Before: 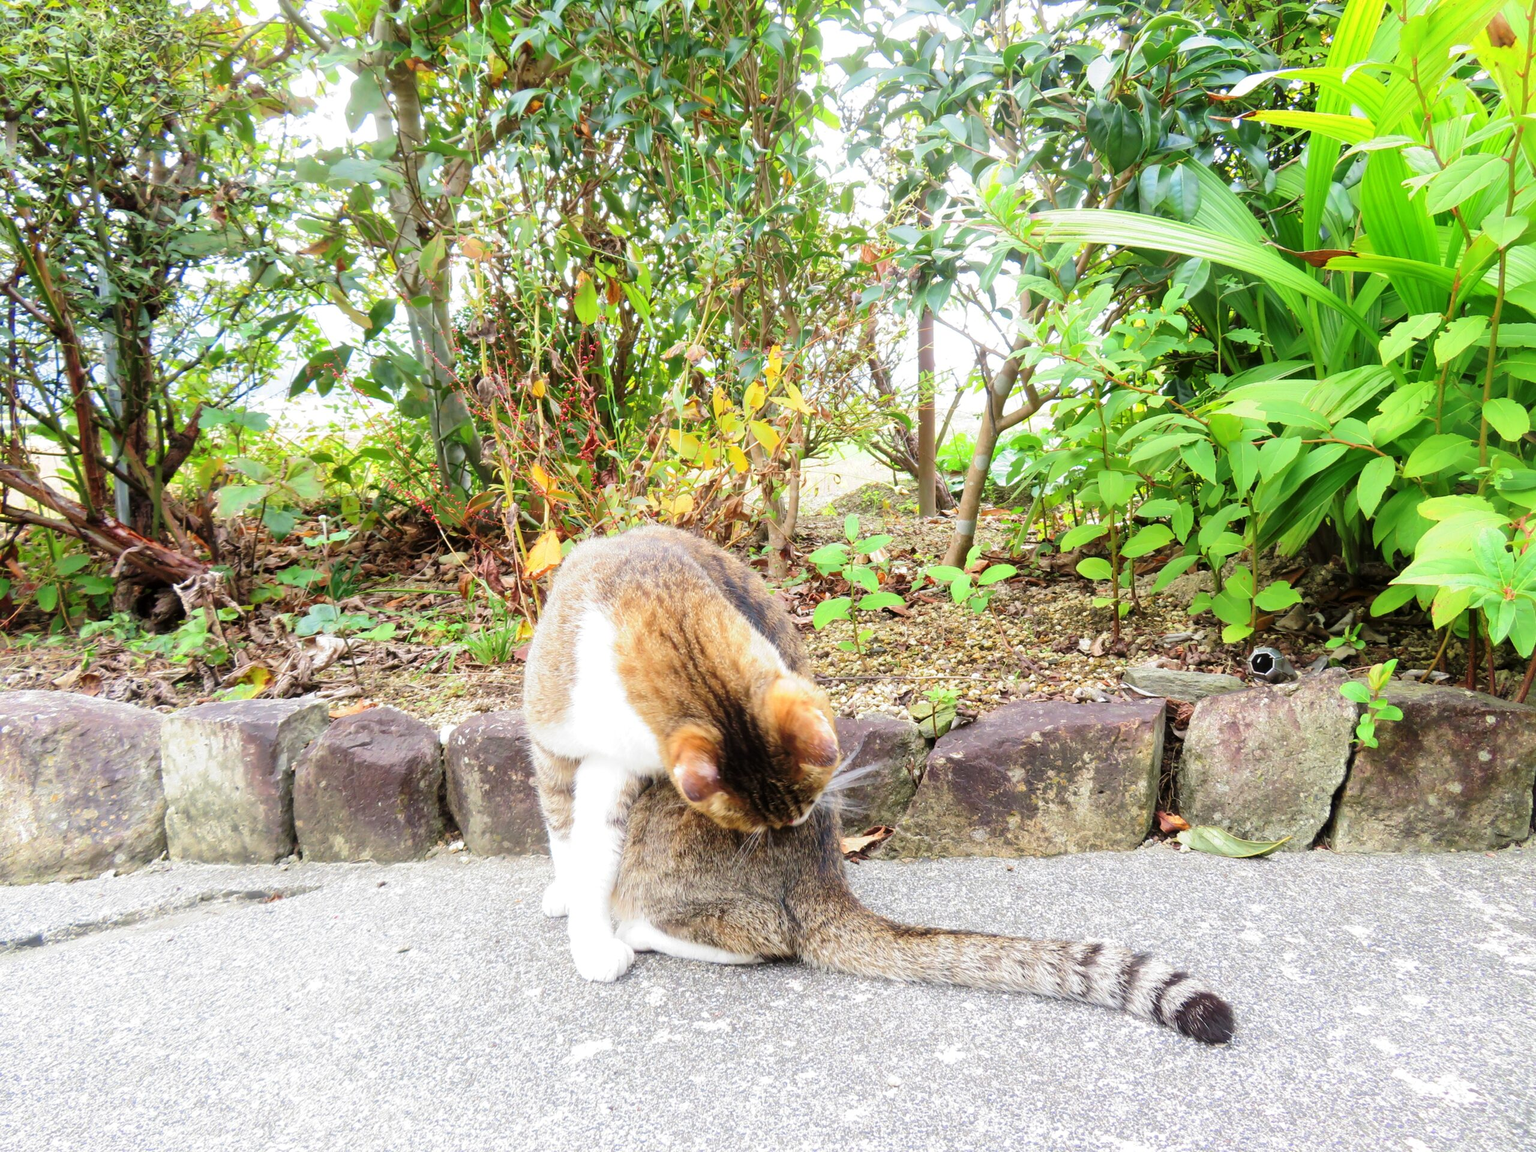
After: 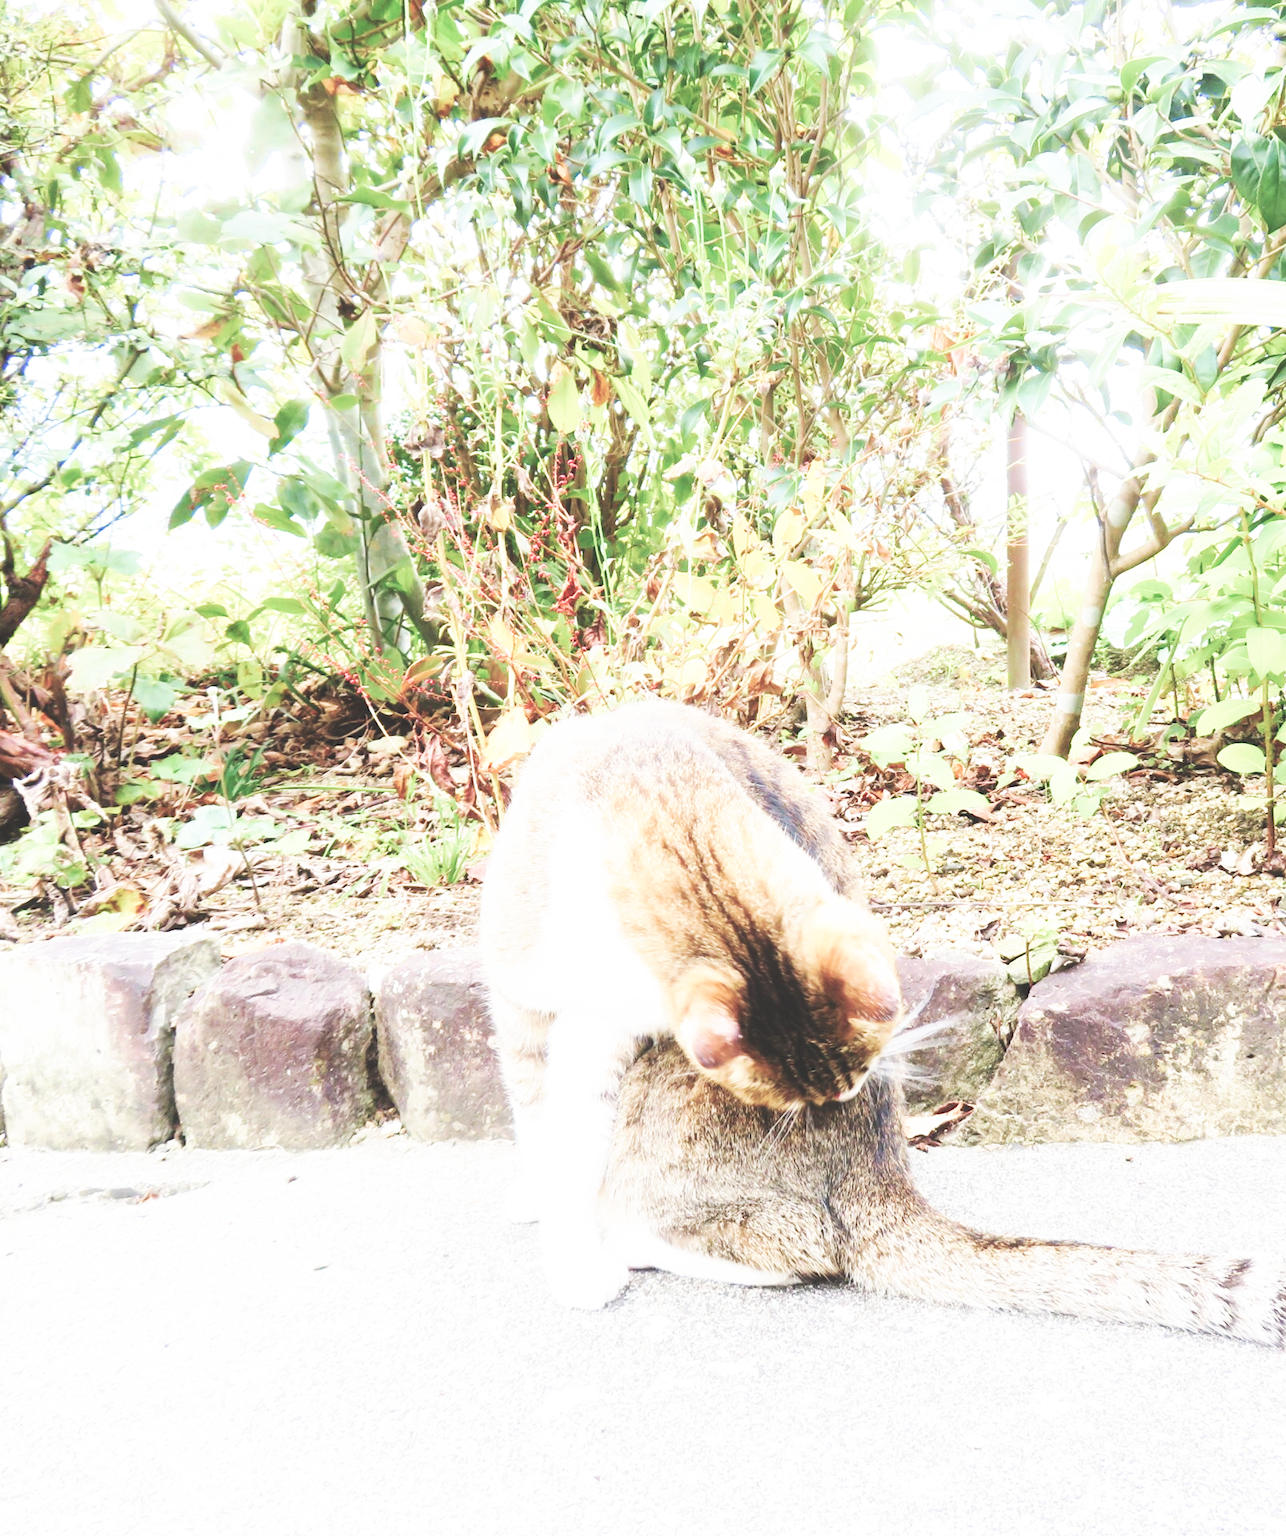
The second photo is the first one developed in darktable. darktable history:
crop: left 10.644%, right 26.528%
base curve: curves: ch0 [(0, 0) (0.007, 0.004) (0.027, 0.03) (0.046, 0.07) (0.207, 0.54) (0.442, 0.872) (0.673, 0.972) (1, 1)], preserve colors none
exposure: black level correction -0.028, compensate highlight preservation false
velvia: on, module defaults
color balance: input saturation 100.43%, contrast fulcrum 14.22%, output saturation 70.41%
